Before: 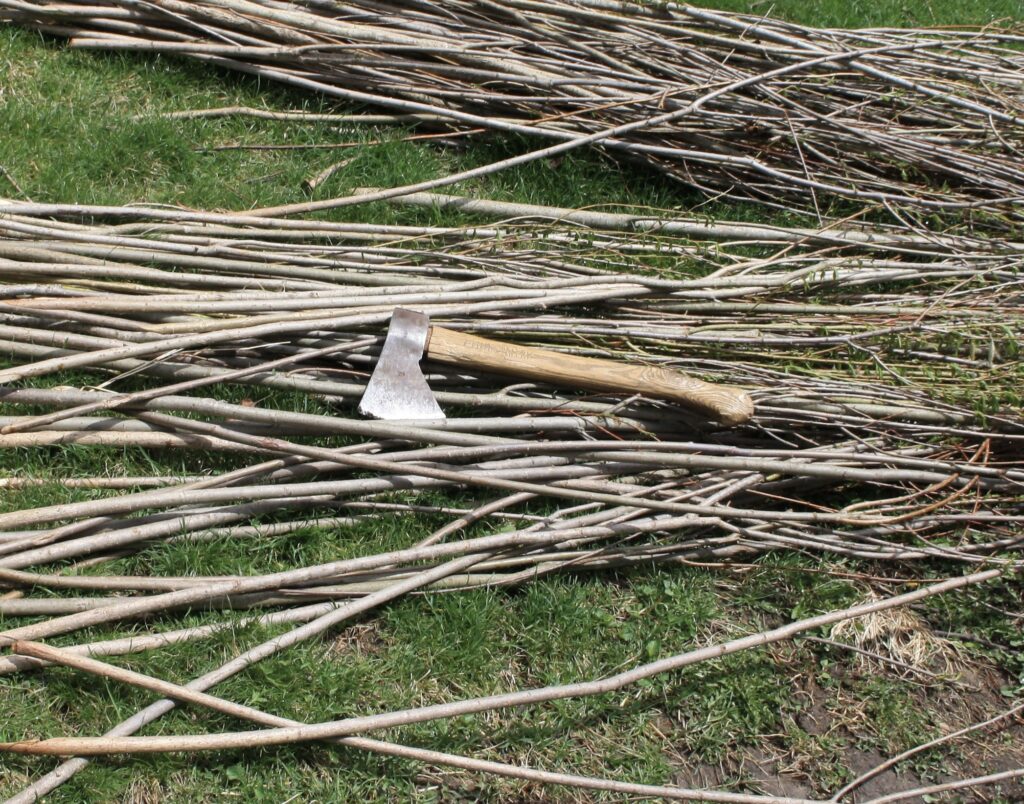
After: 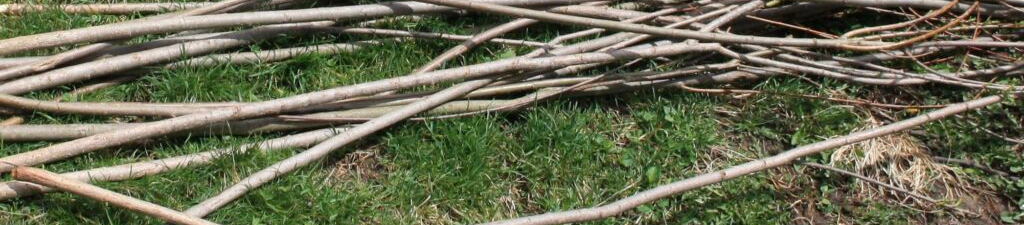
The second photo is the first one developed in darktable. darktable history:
crop and rotate: top 59.083%, bottom 12.816%
